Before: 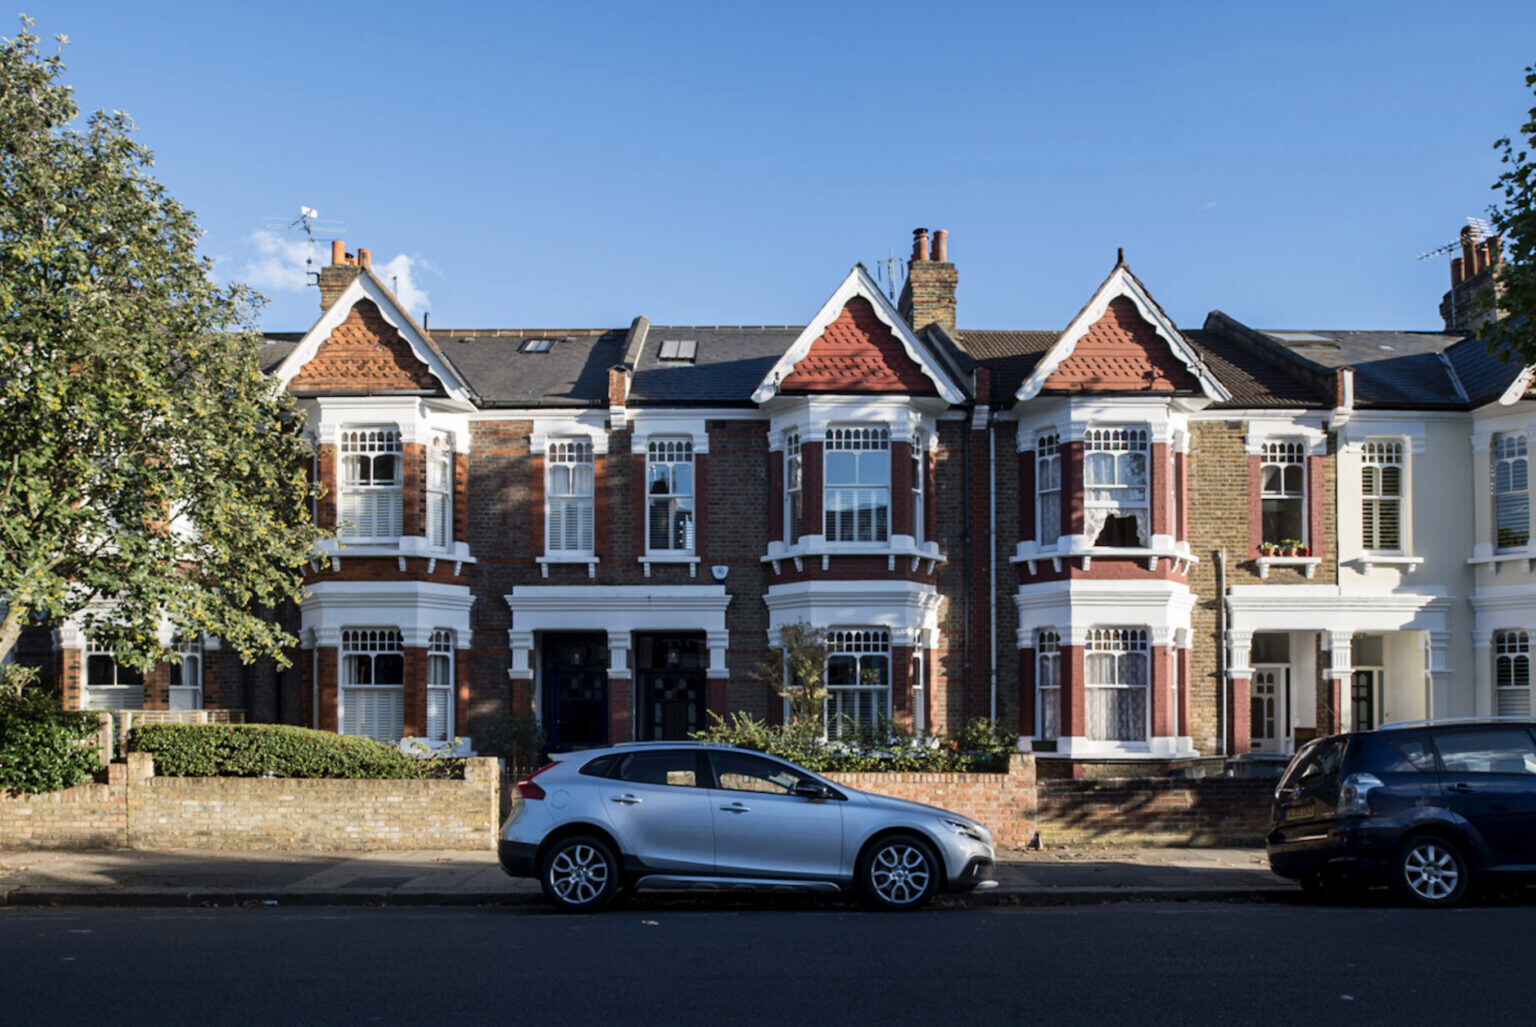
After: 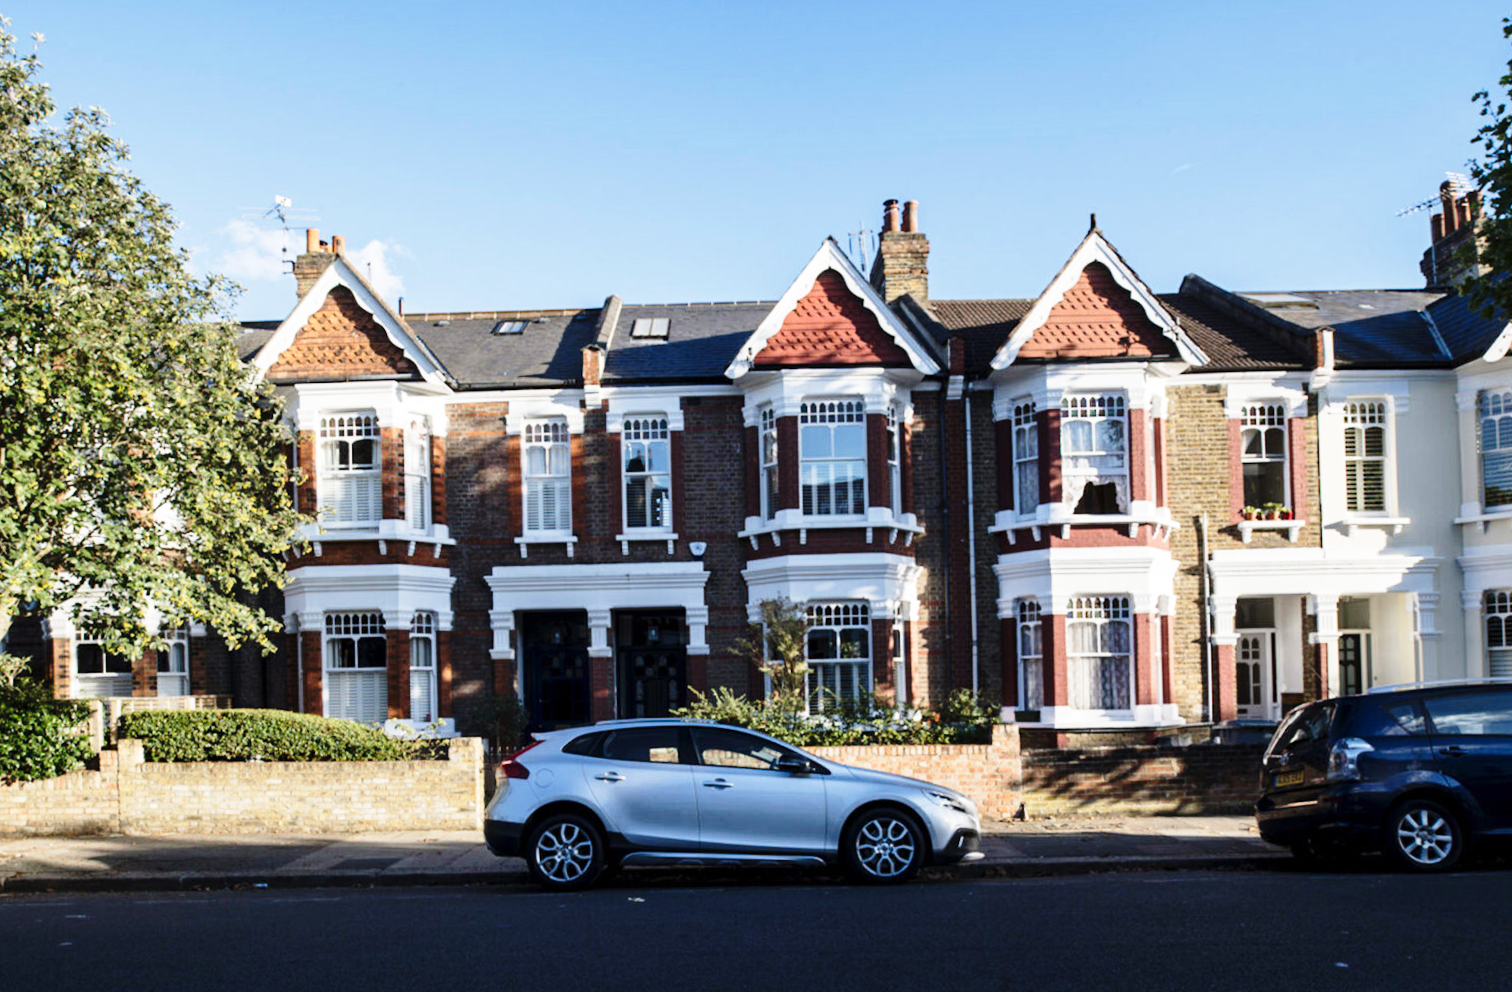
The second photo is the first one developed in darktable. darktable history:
base curve: curves: ch0 [(0, 0) (0.028, 0.03) (0.121, 0.232) (0.46, 0.748) (0.859, 0.968) (1, 1)], preserve colors none
rotate and perspective: rotation -1.32°, lens shift (horizontal) -0.031, crop left 0.015, crop right 0.985, crop top 0.047, crop bottom 0.982
